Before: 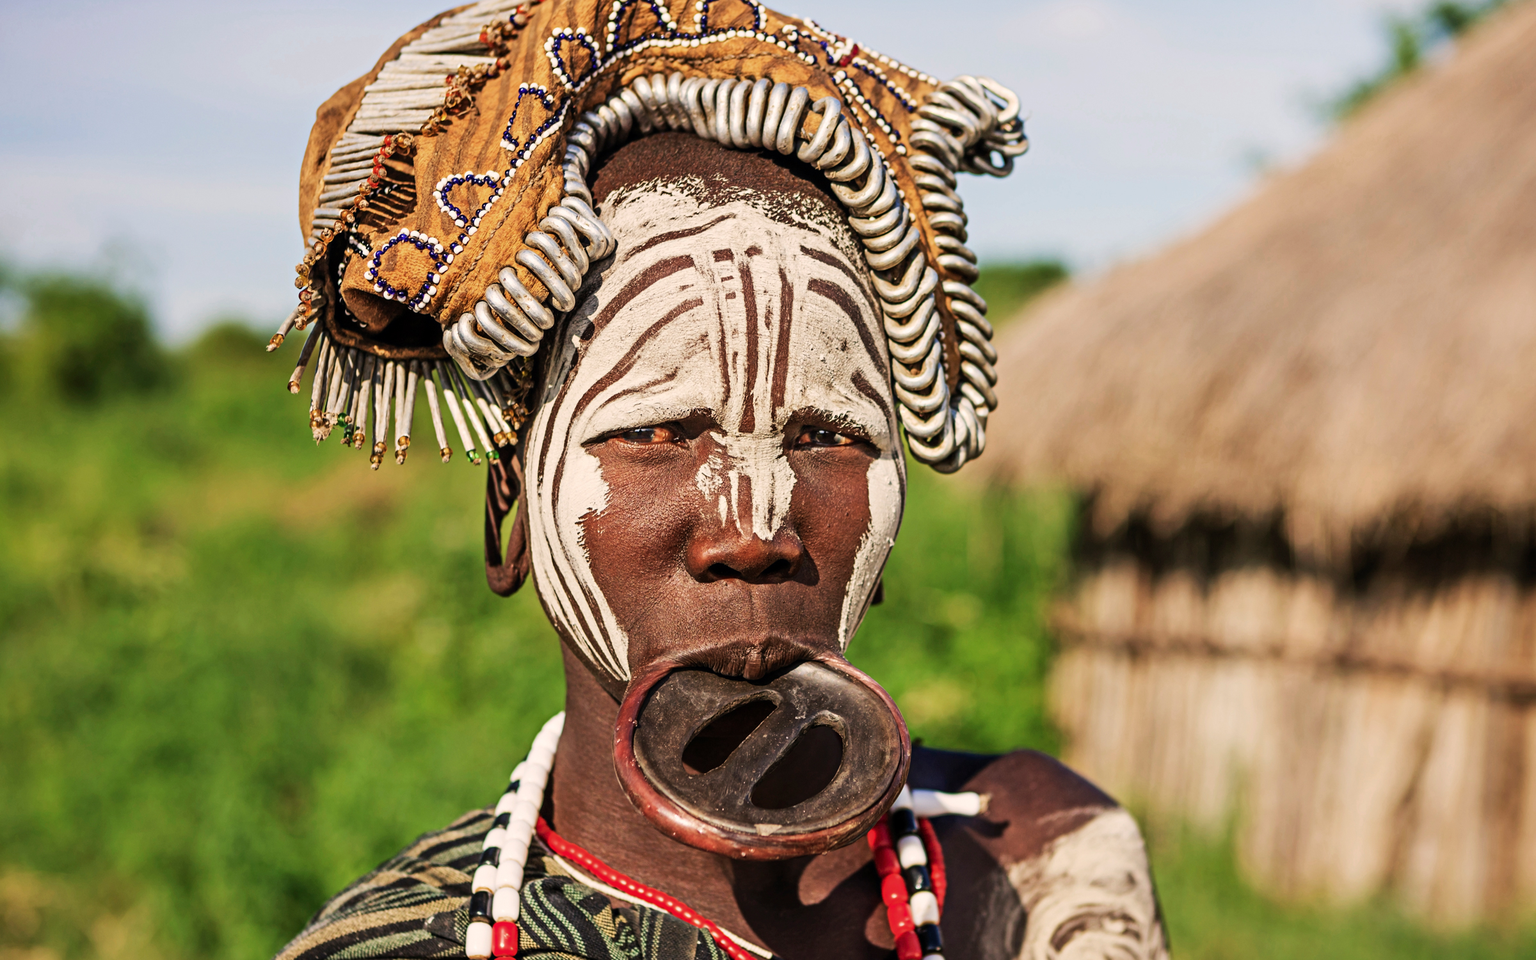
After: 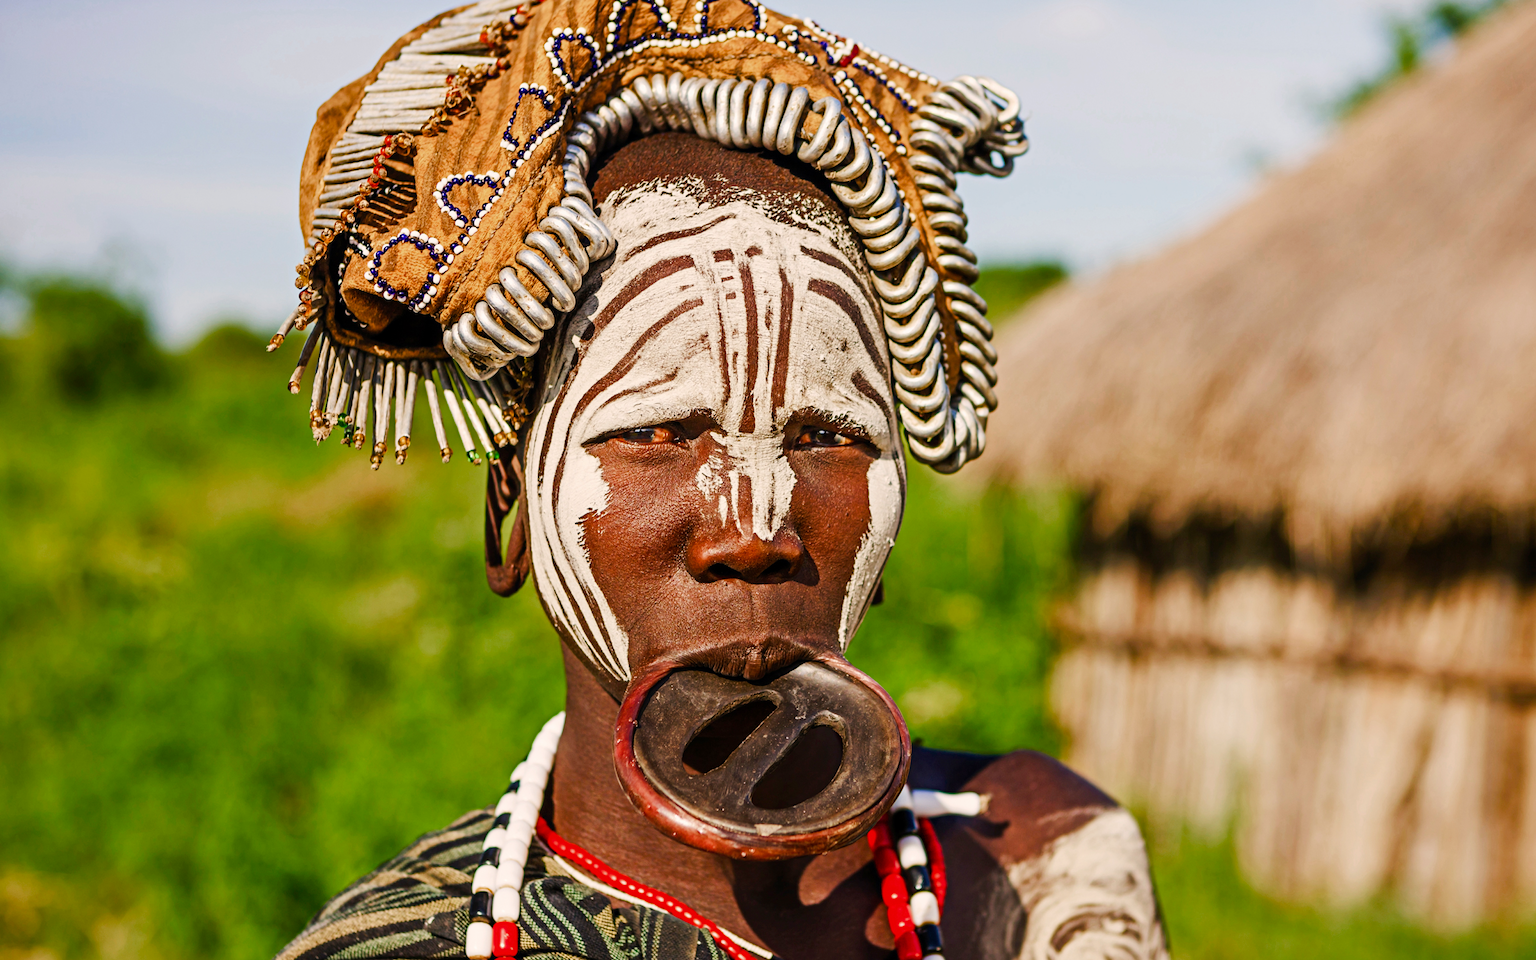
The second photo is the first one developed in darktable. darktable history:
color balance rgb: perceptual saturation grading › global saturation 0.271%, perceptual saturation grading › highlights -18.002%, perceptual saturation grading › mid-tones 33.637%, perceptual saturation grading › shadows 50.466%, global vibrance 11.211%
